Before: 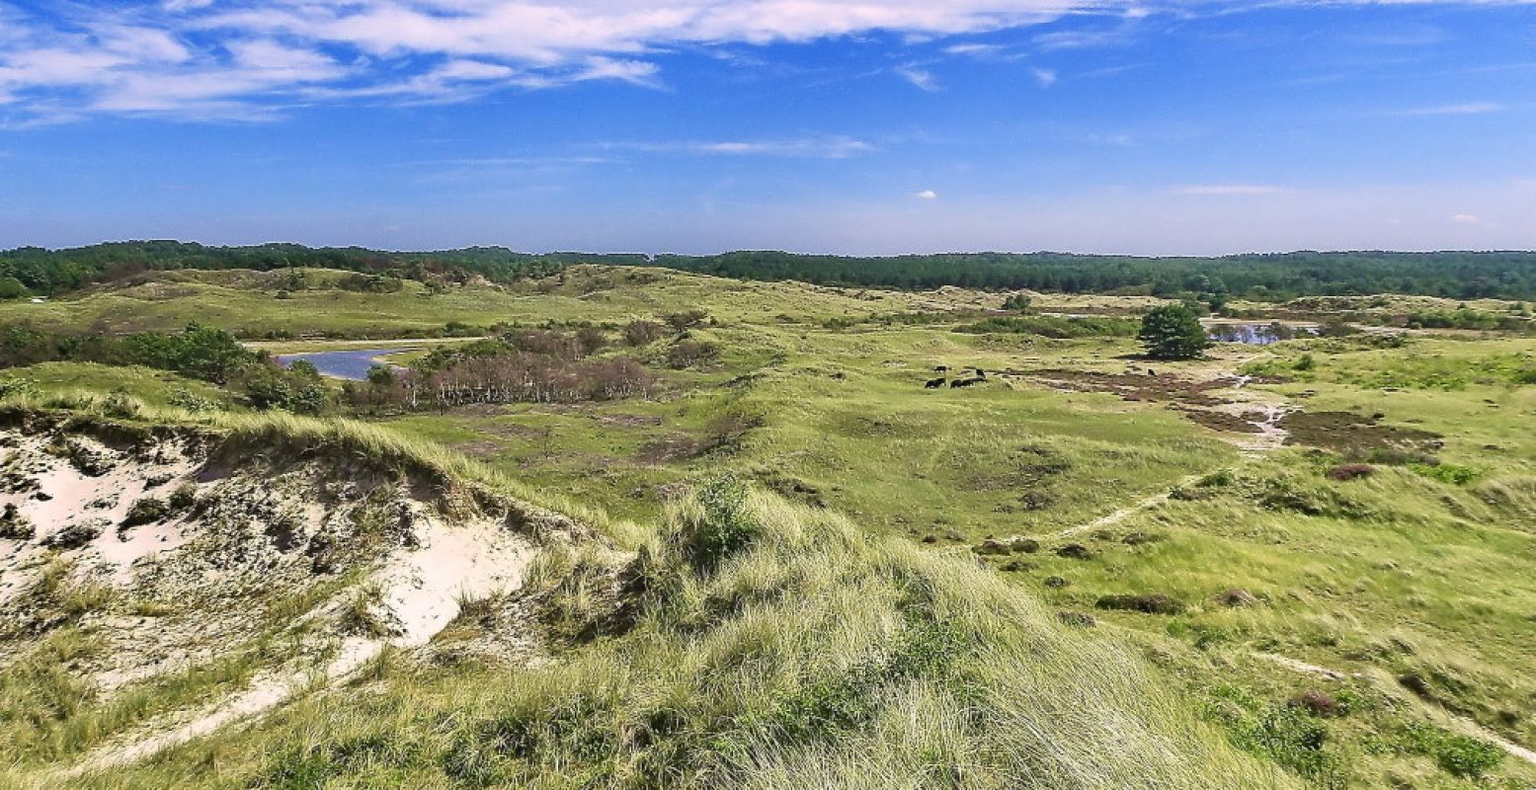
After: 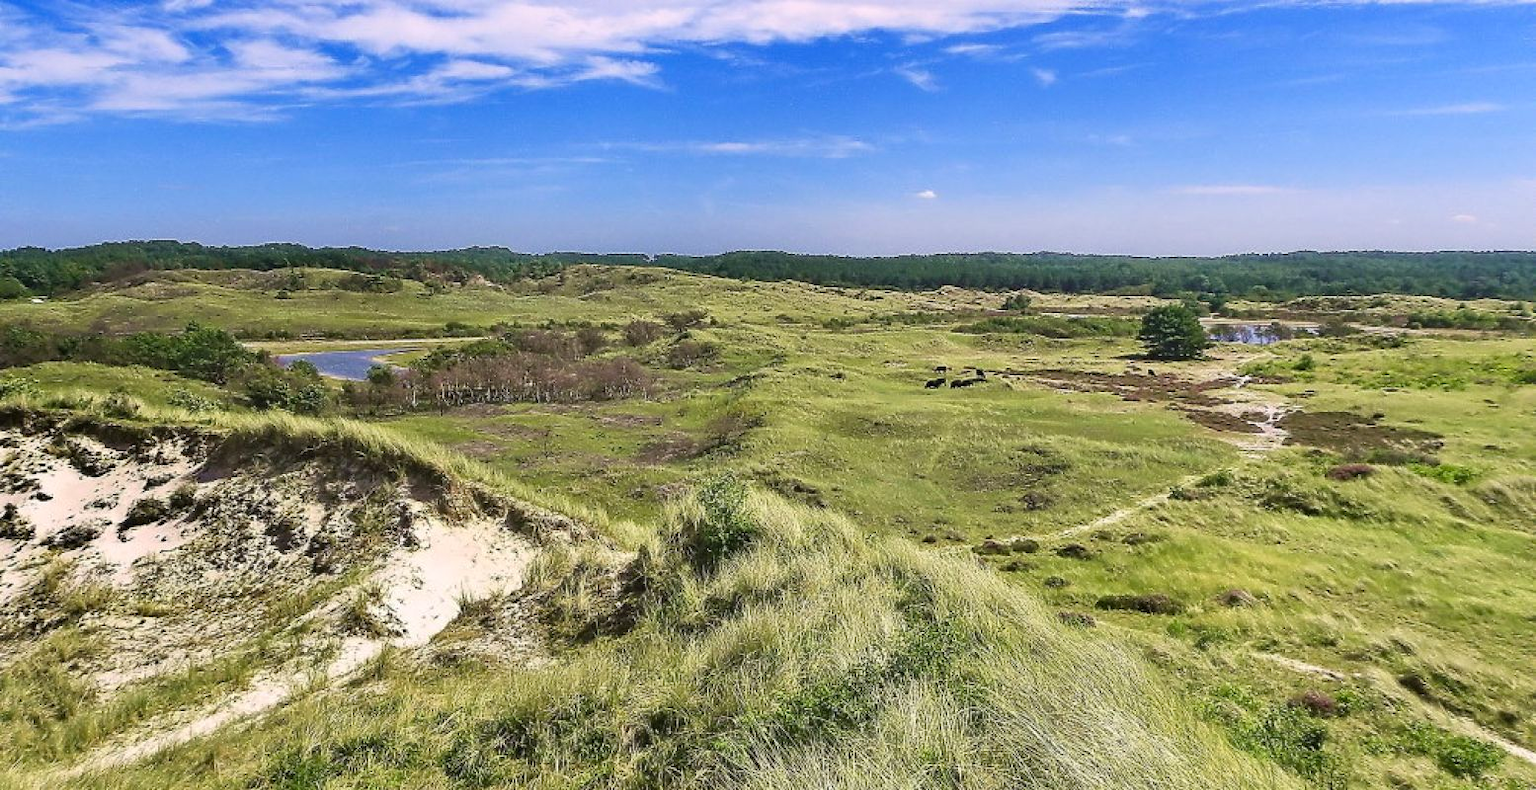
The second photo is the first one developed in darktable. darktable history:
contrast brightness saturation: contrast 0.038, saturation 0.075
